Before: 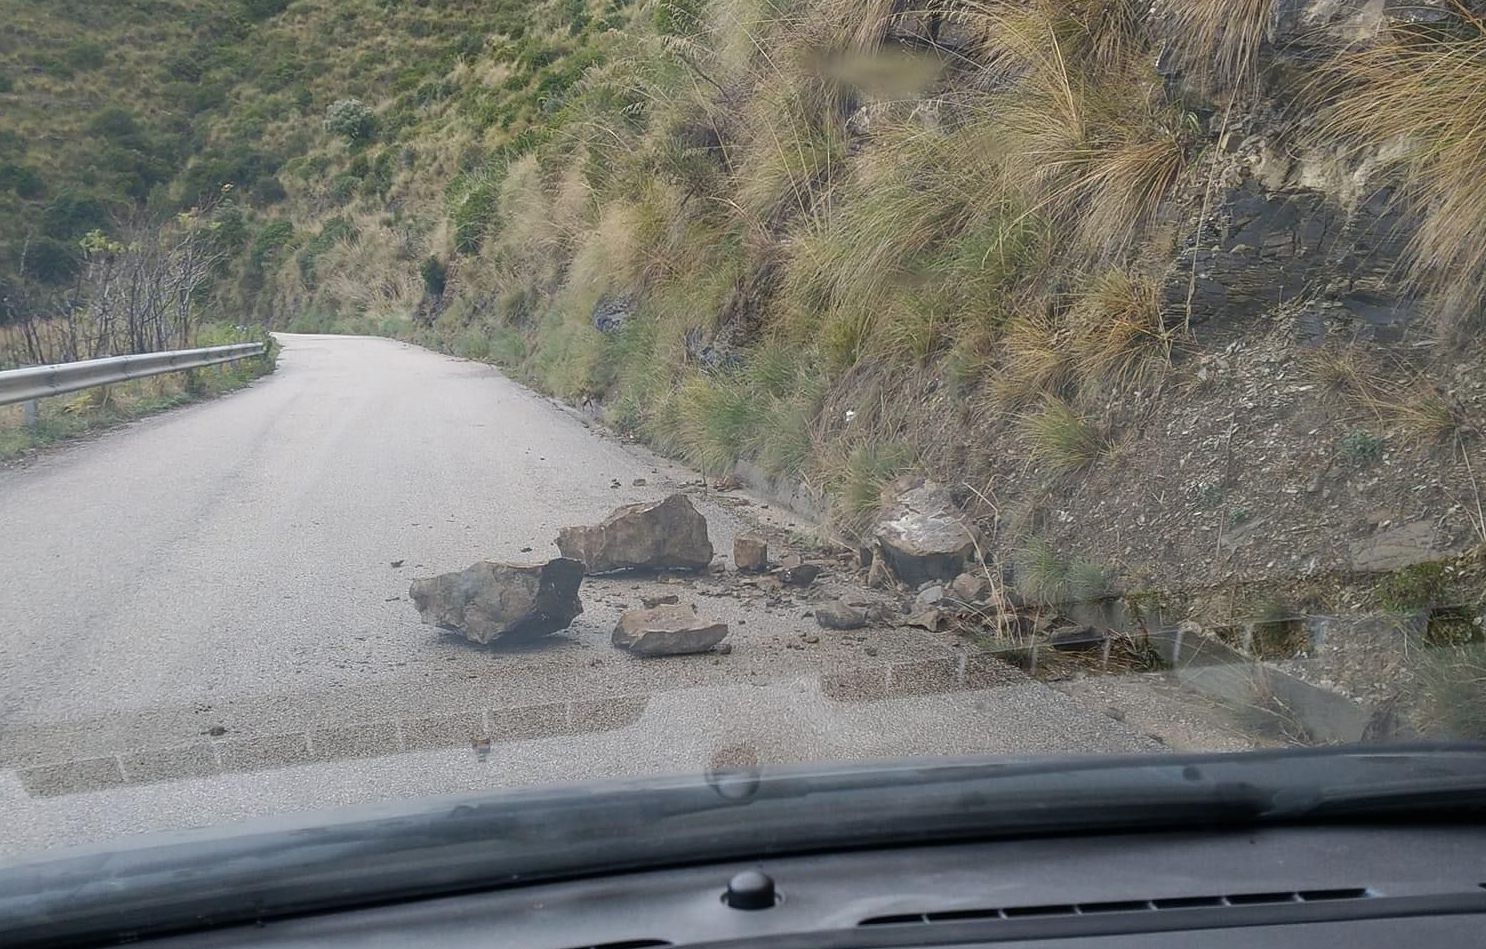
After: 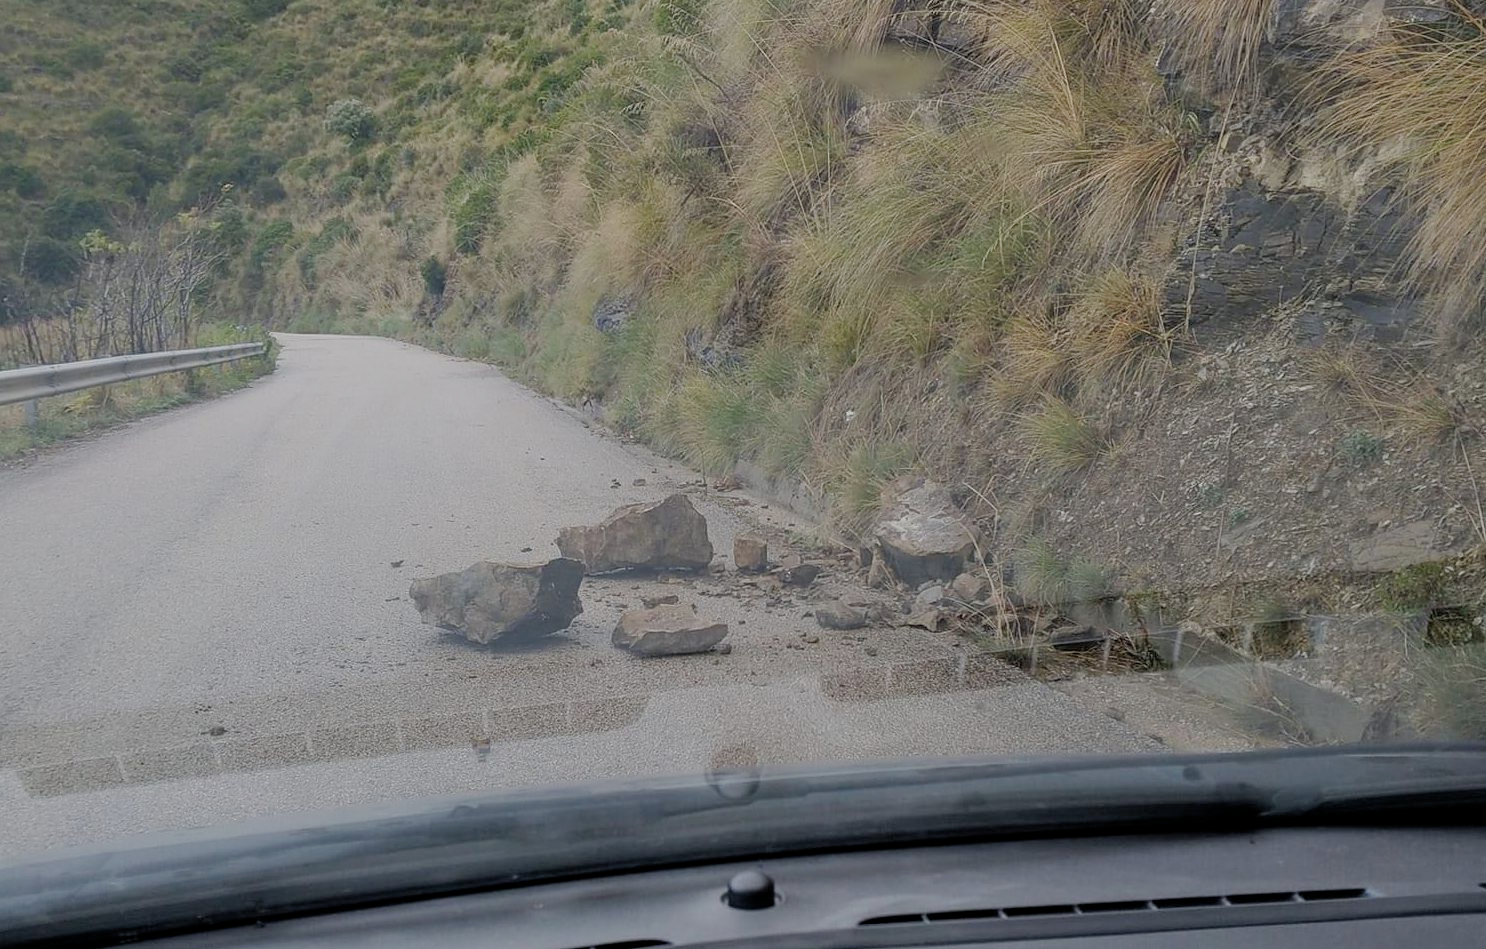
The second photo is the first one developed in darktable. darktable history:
filmic rgb: black relative exposure -8.84 EV, white relative exposure 4.98 EV, target black luminance 0%, hardness 3.77, latitude 66.75%, contrast 0.816, highlights saturation mix 11.21%, shadows ↔ highlights balance 20.11%
